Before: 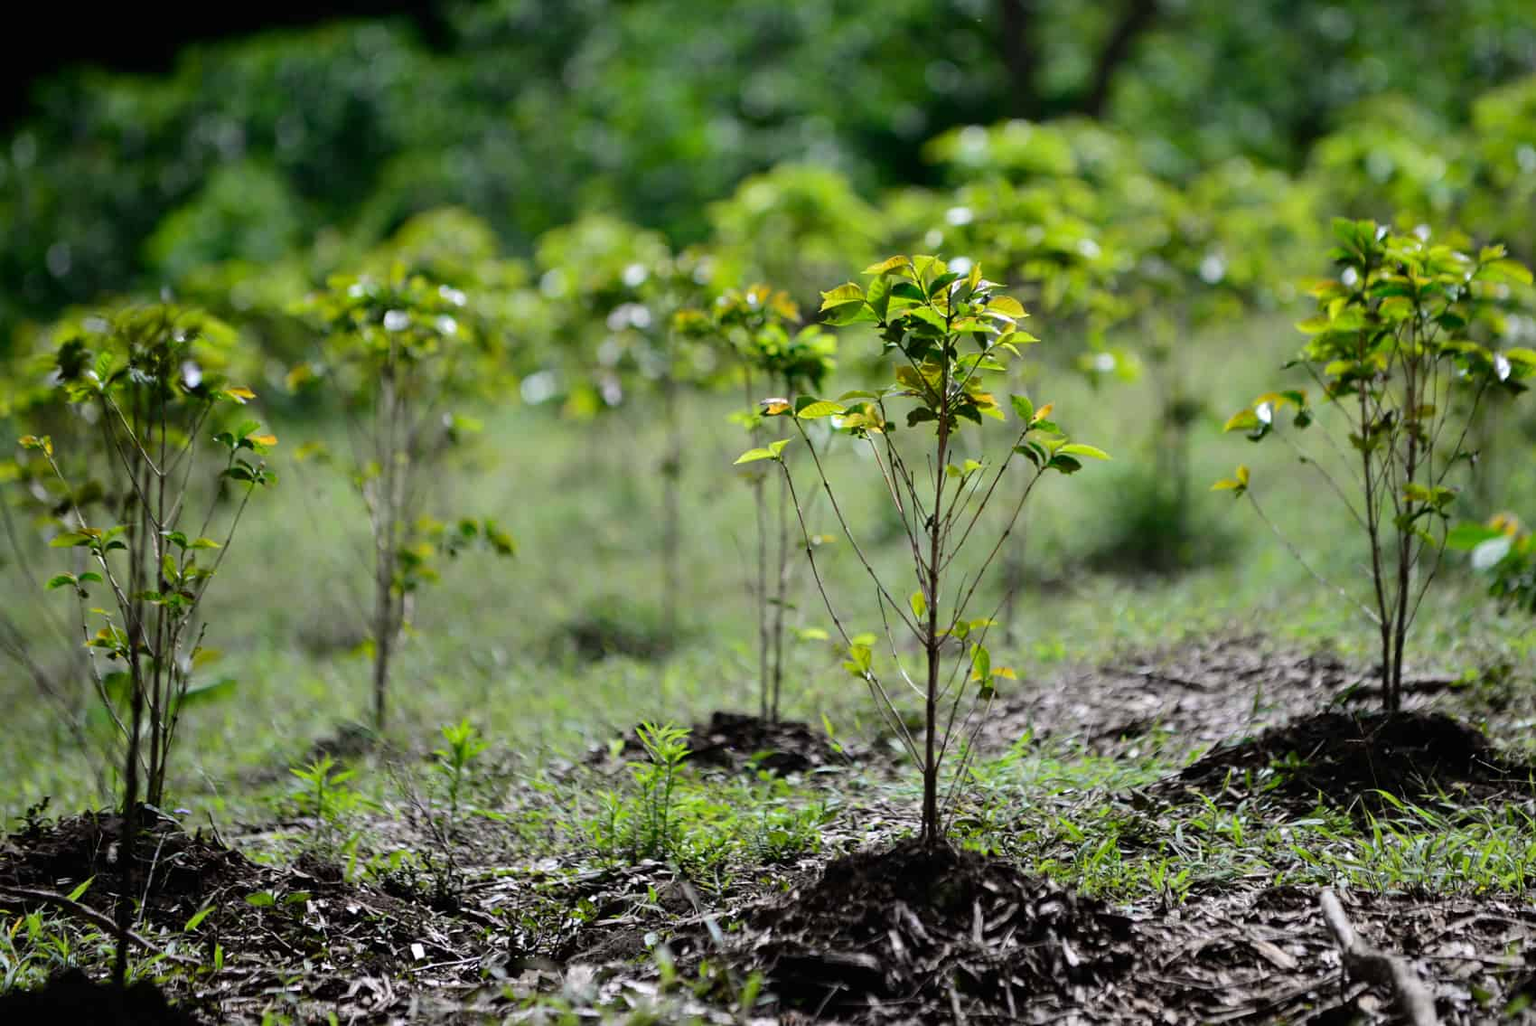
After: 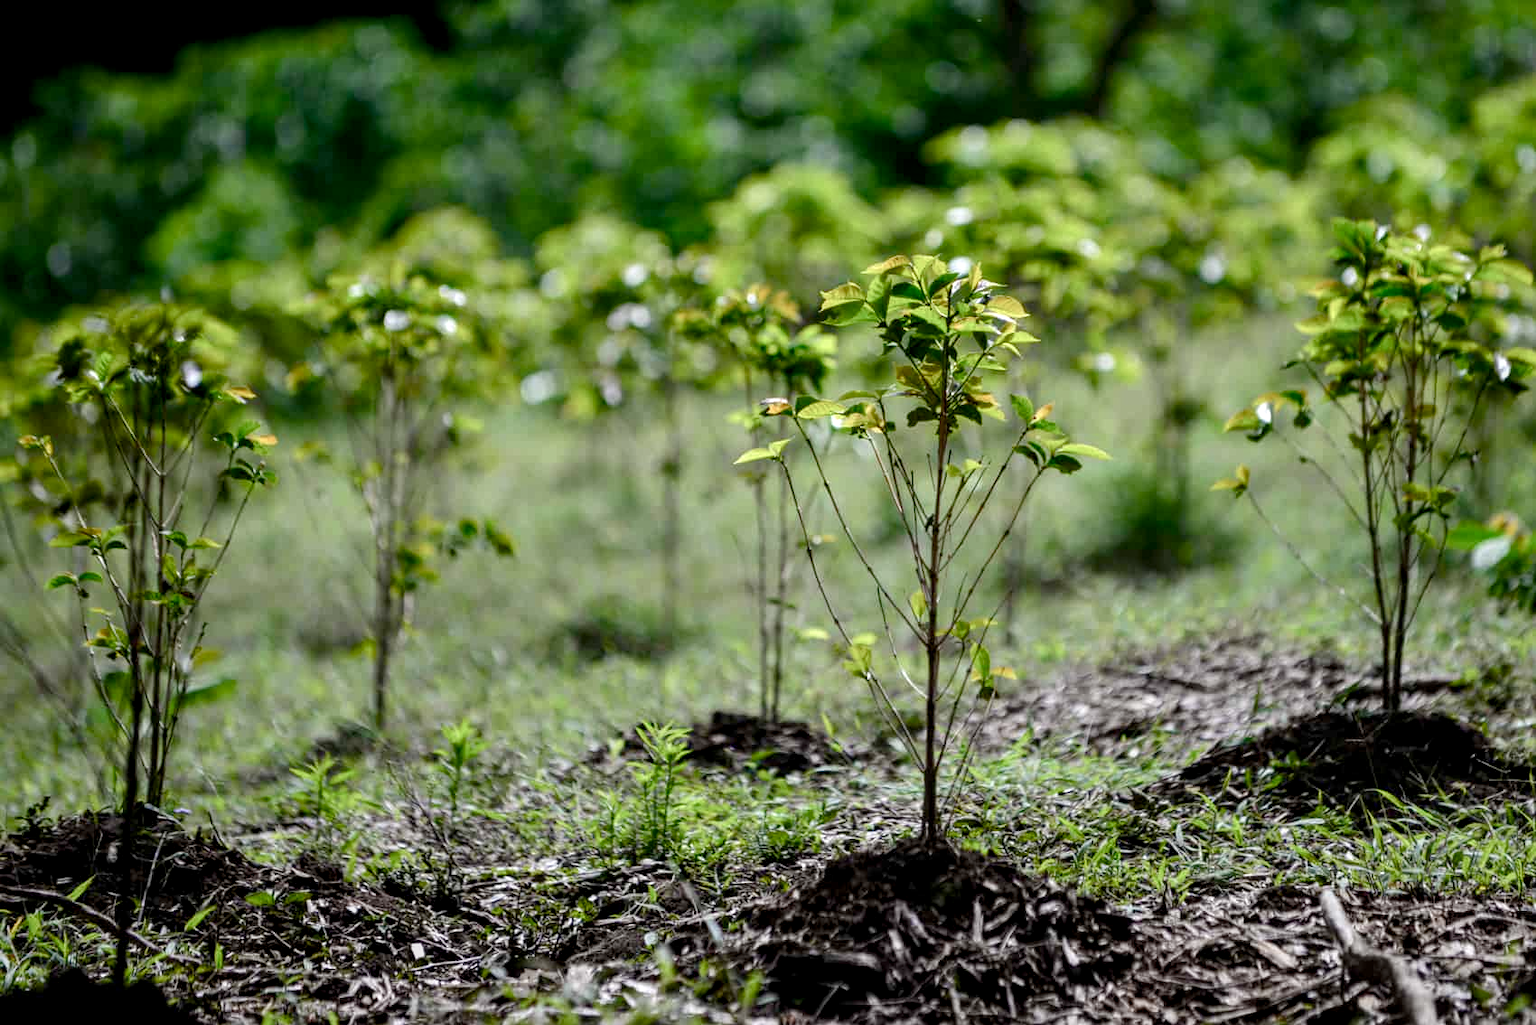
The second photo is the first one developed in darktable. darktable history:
color balance rgb: perceptual saturation grading › global saturation 20%, perceptual saturation grading › highlights -49.339%, perceptual saturation grading › shadows 26.063%
local contrast: detail 130%
